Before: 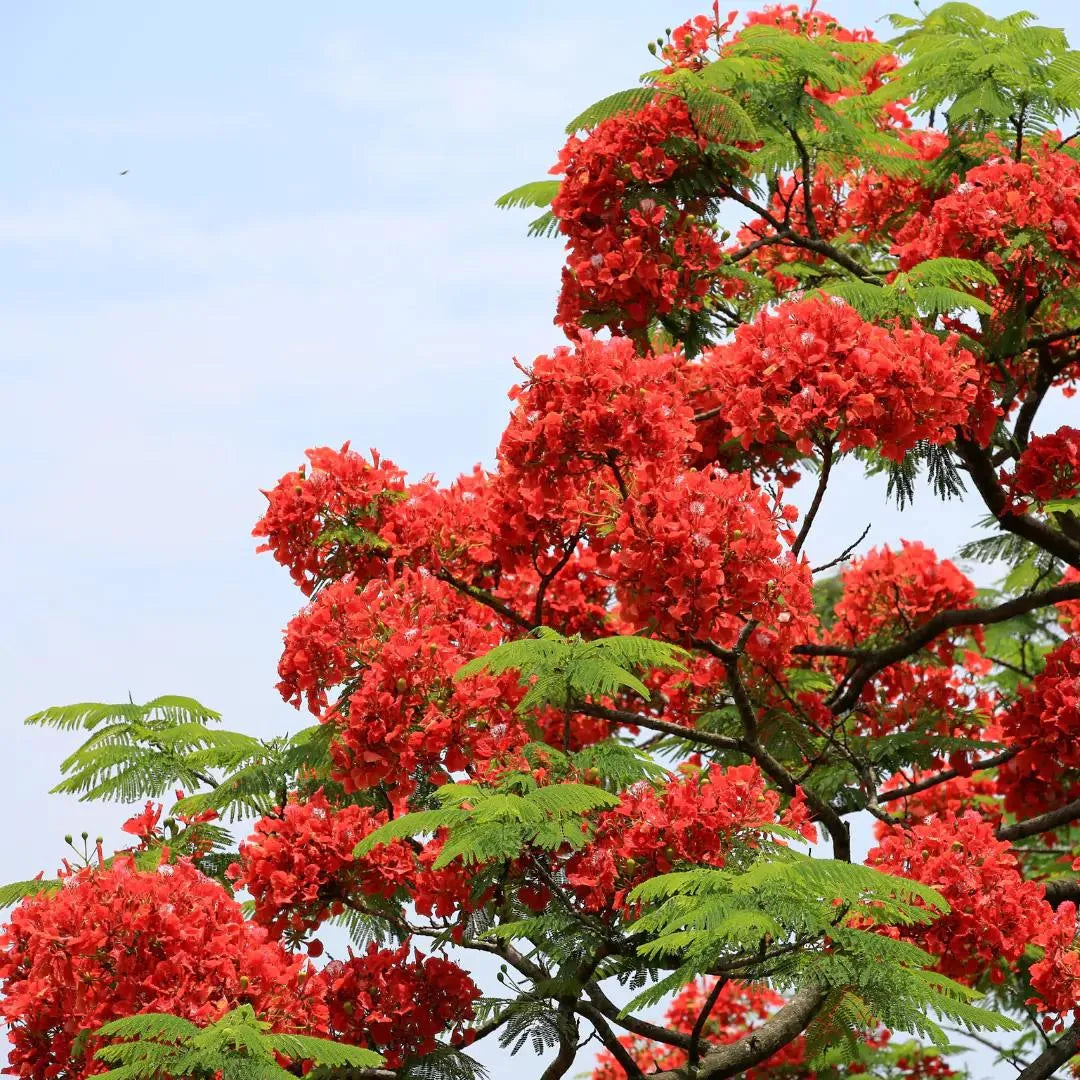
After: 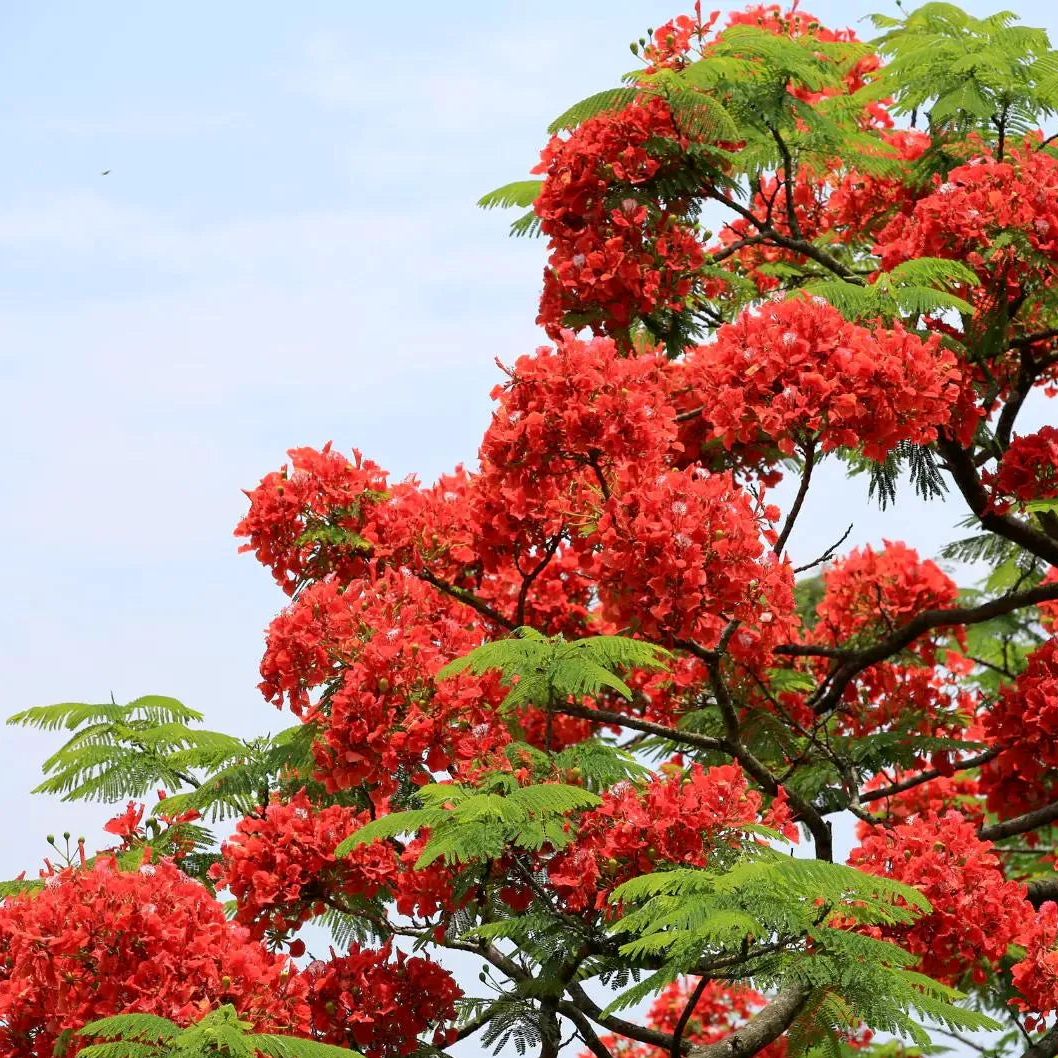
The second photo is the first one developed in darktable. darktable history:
exposure: black level correction 0.001, exposure 0.014 EV, compensate highlight preservation false
crop: left 1.743%, right 0.268%, bottom 2.011%
